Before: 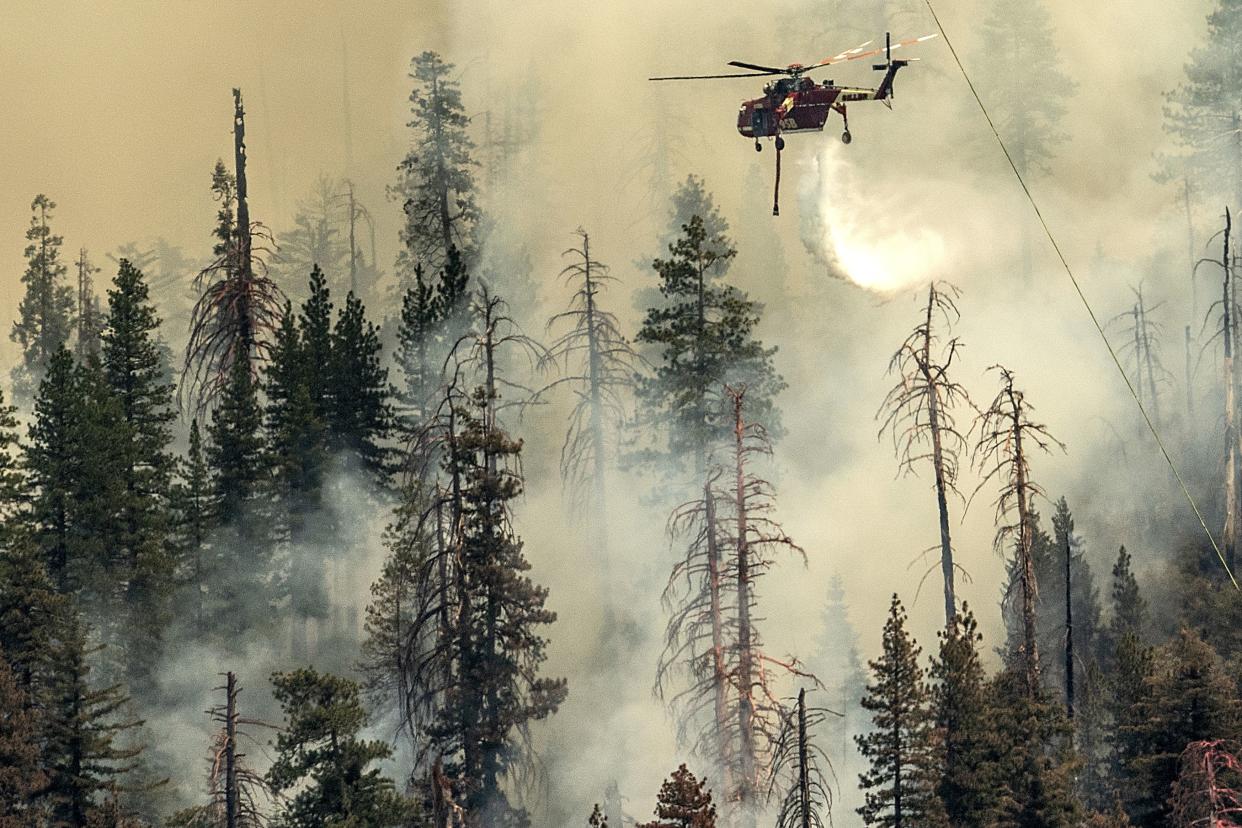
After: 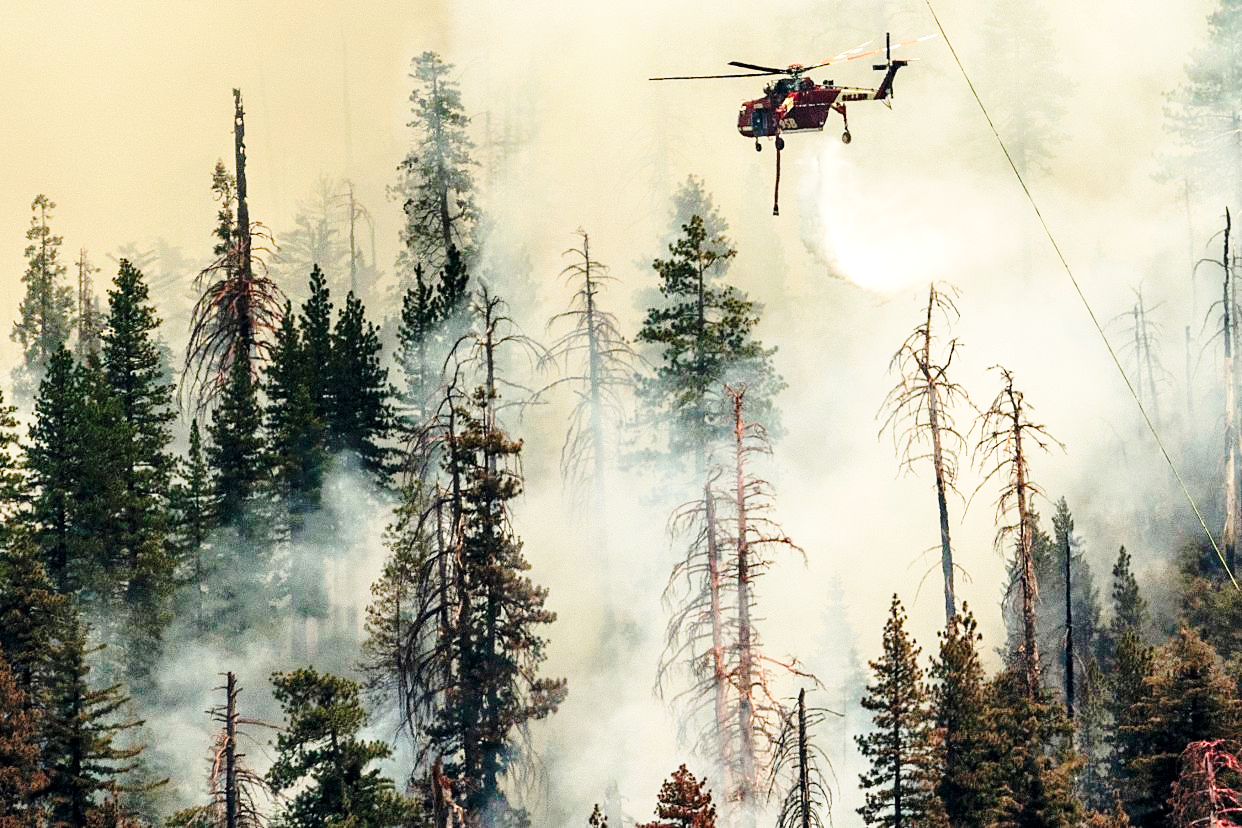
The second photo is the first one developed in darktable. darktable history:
base curve: curves: ch0 [(0, 0) (0.032, 0.037) (0.105, 0.228) (0.435, 0.76) (0.856, 0.983) (1, 1)], preserve colors none
exposure: compensate highlight preservation false
